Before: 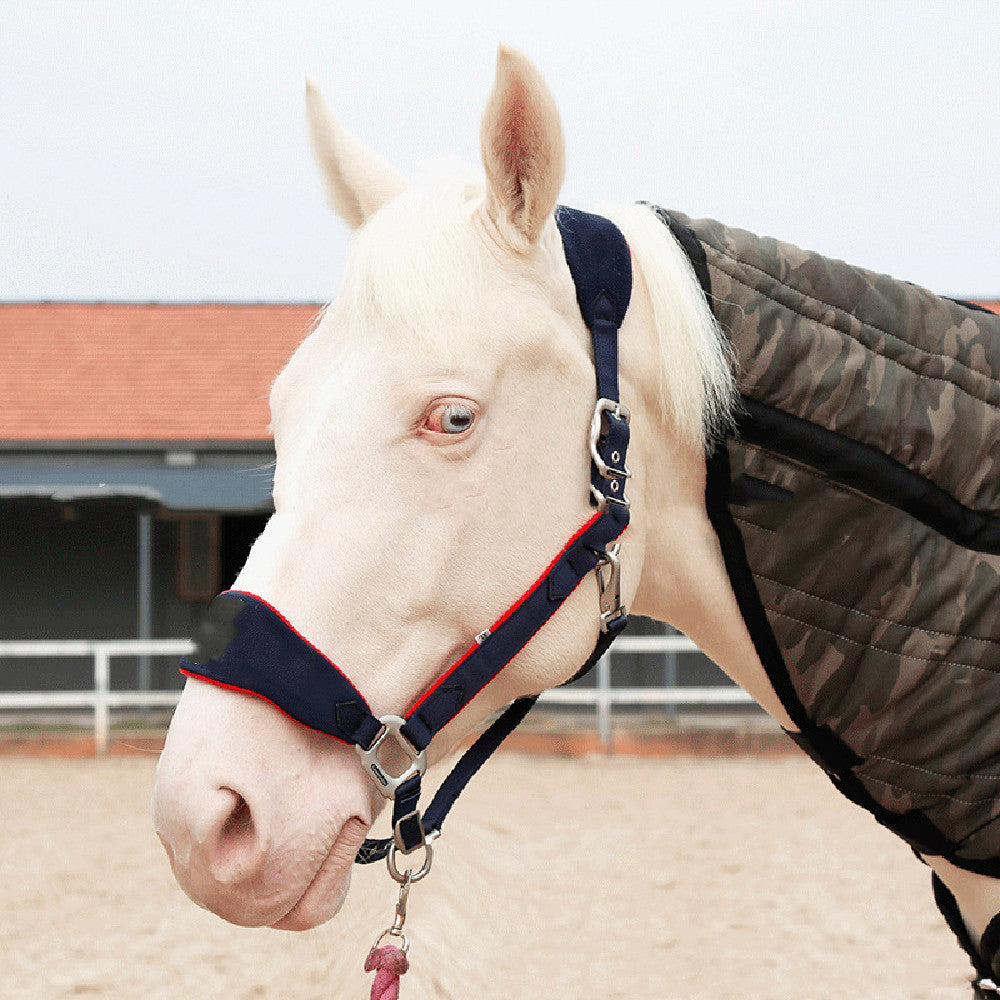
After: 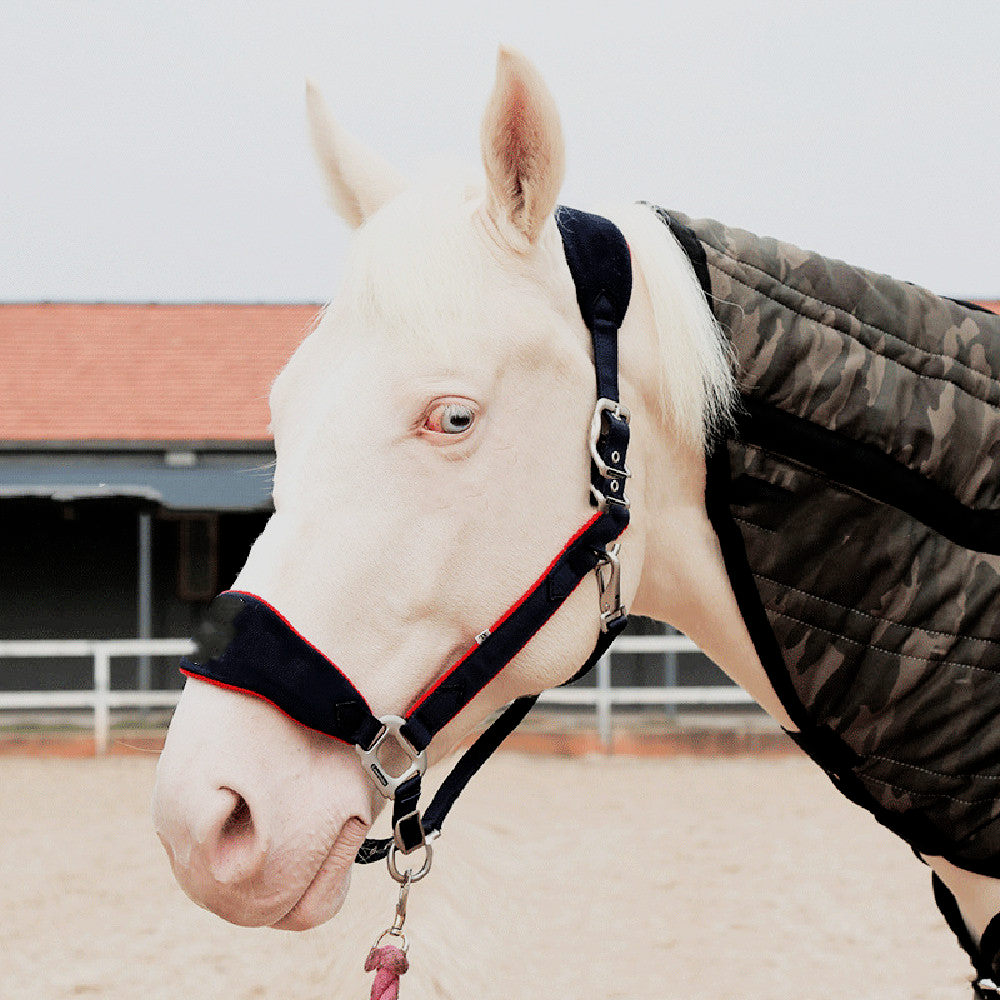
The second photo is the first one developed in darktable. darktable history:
shadows and highlights: shadows -8.4, white point adjustment 1.42, highlights 11.18
filmic rgb: black relative exposure -5.12 EV, white relative exposure 3.97 EV, threshold 3.01 EV, hardness 2.89, contrast 1.189, highlights saturation mix -30.28%, enable highlight reconstruction true
